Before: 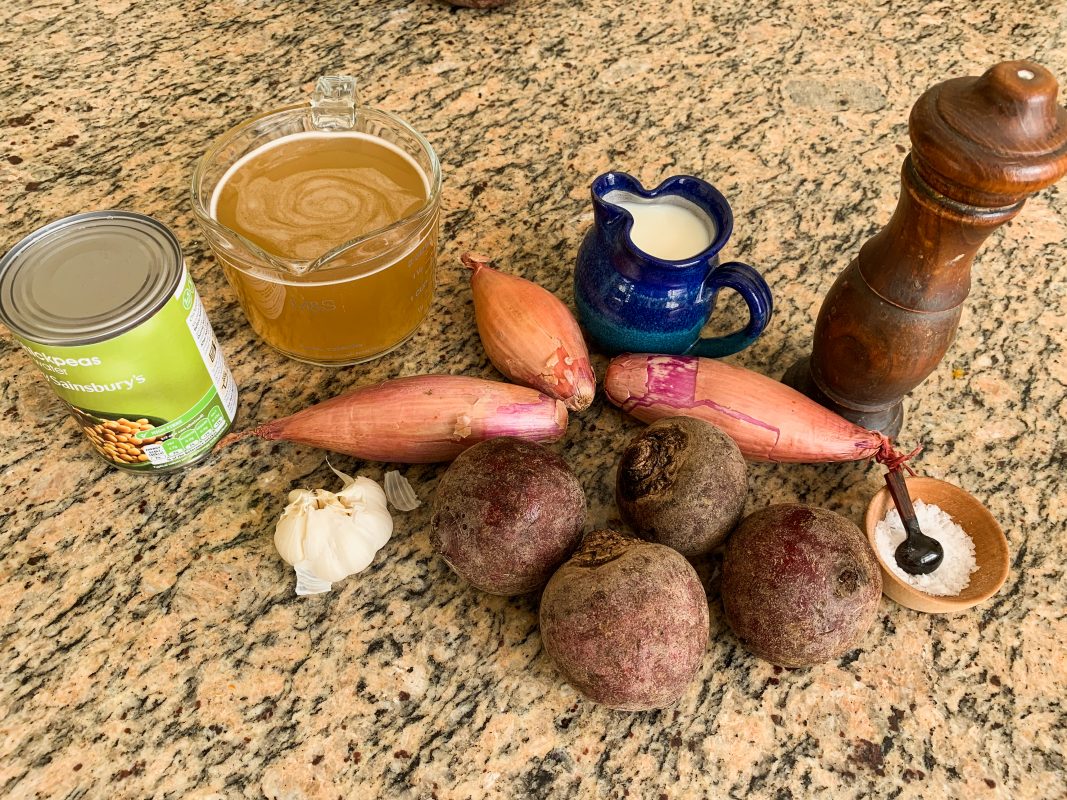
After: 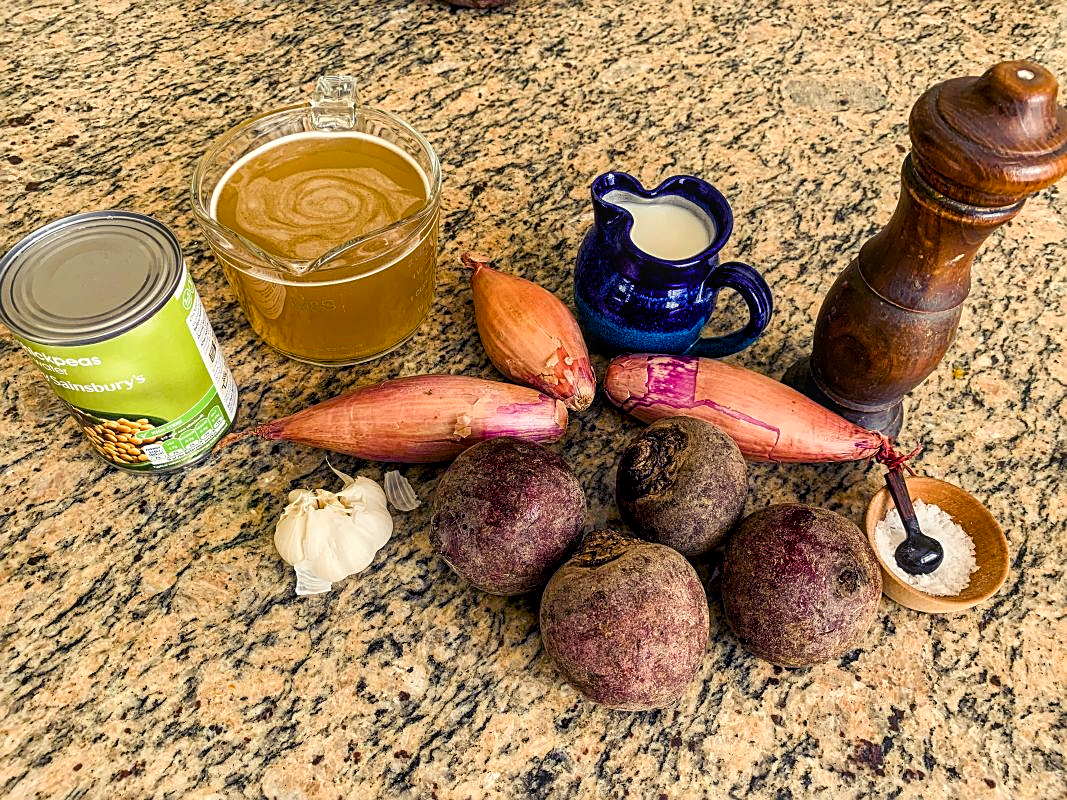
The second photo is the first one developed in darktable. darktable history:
contrast brightness saturation: saturation -0.05
color balance rgb: shadows lift › luminance -28.76%, shadows lift › chroma 15%, shadows lift › hue 270°, power › chroma 1%, power › hue 255°, highlights gain › luminance 7.14%, highlights gain › chroma 2%, highlights gain › hue 90°, global offset › luminance -0.29%, global offset › hue 260°, perceptual saturation grading › global saturation 20%, perceptual saturation grading › highlights -13.92%, perceptual saturation grading › shadows 50%
sharpen: on, module defaults
local contrast: on, module defaults
